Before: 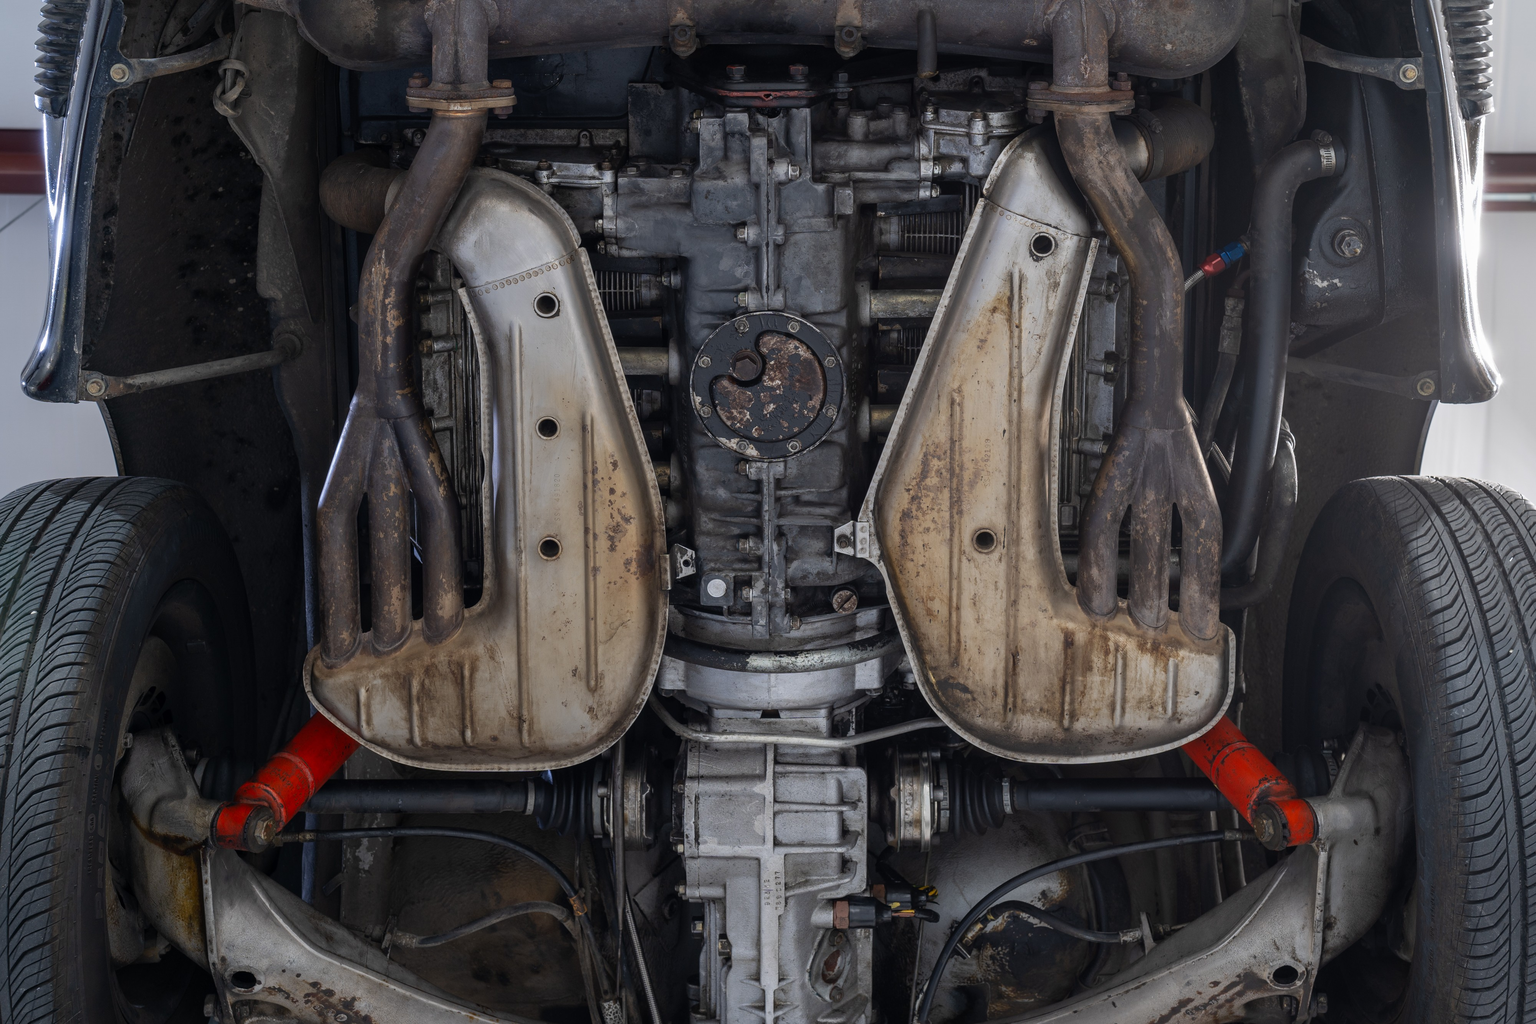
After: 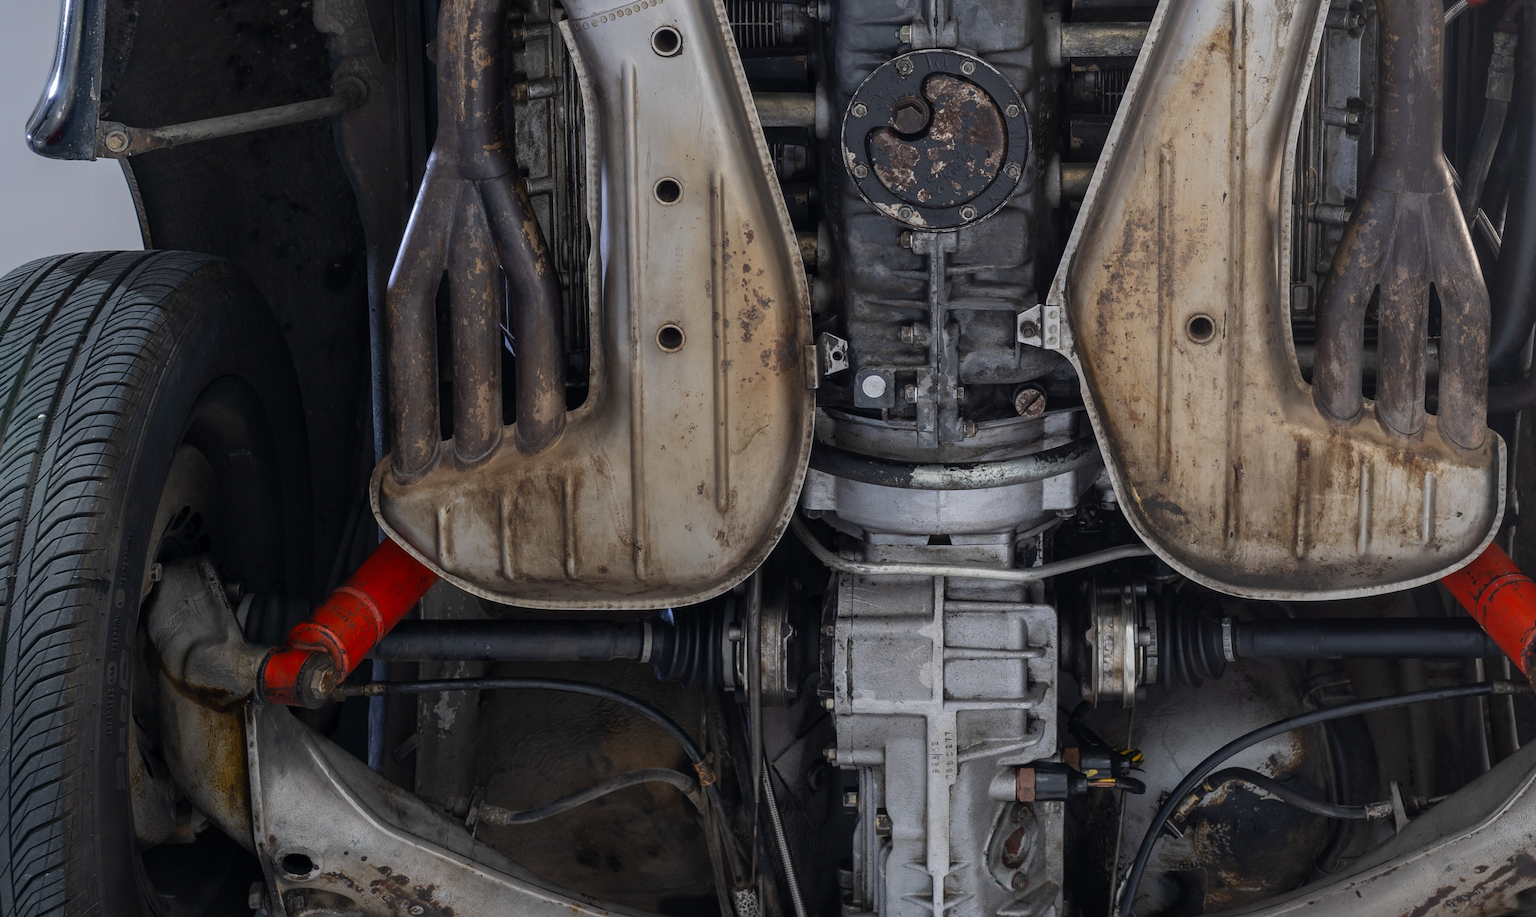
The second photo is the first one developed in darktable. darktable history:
crop: top 26.532%, right 17.956%
